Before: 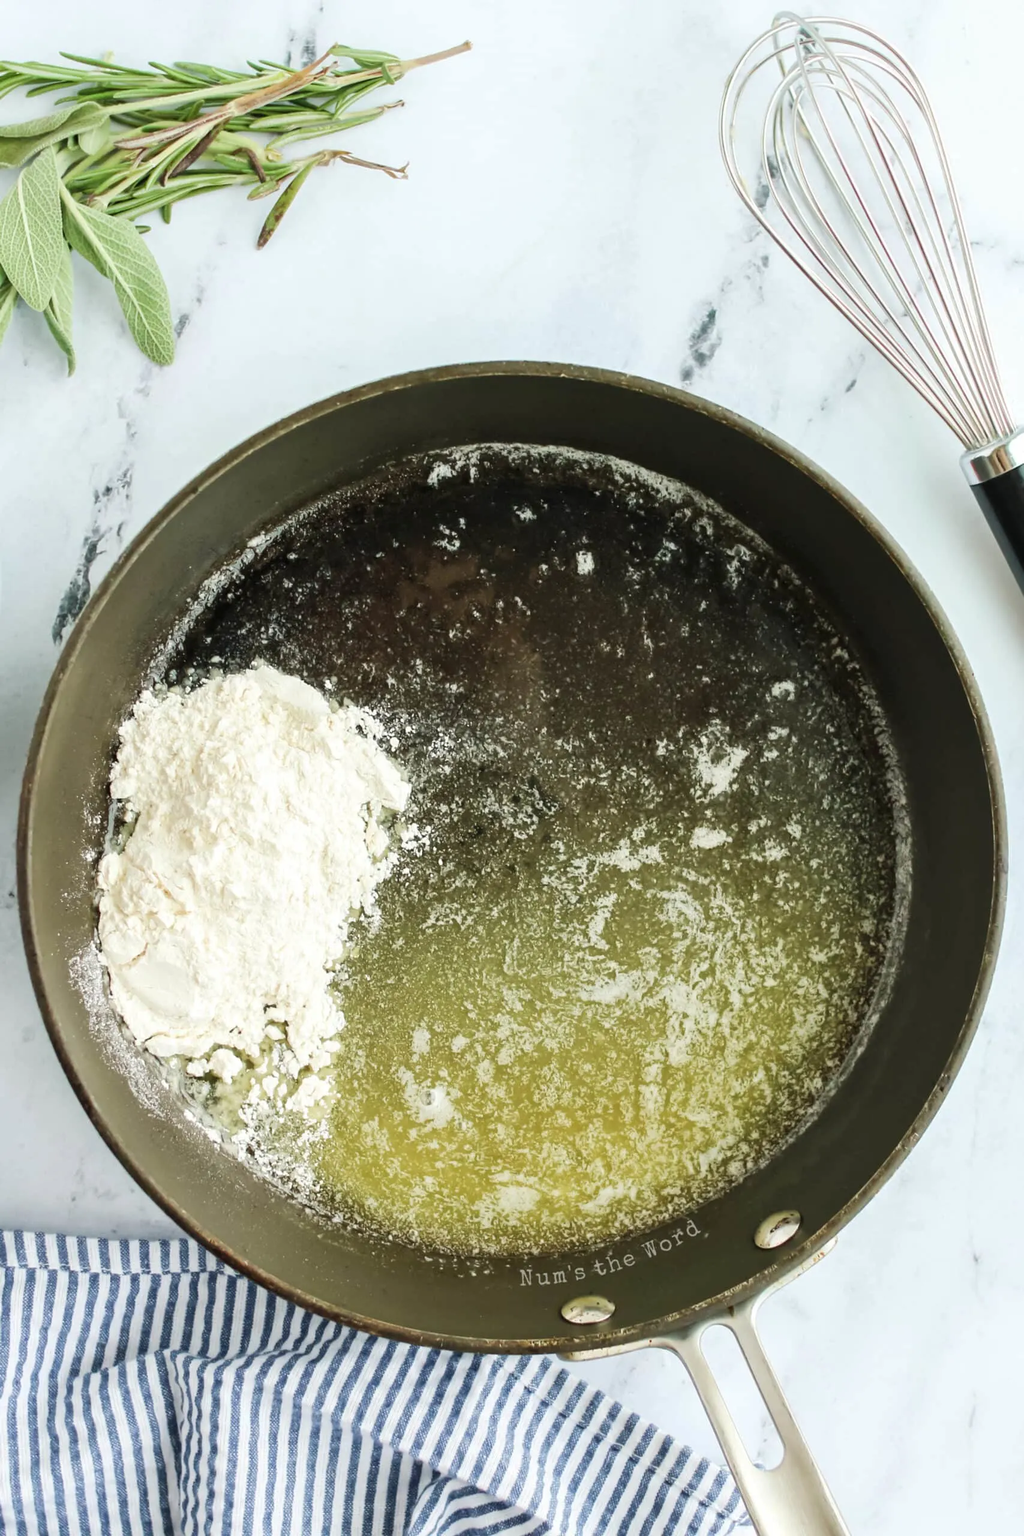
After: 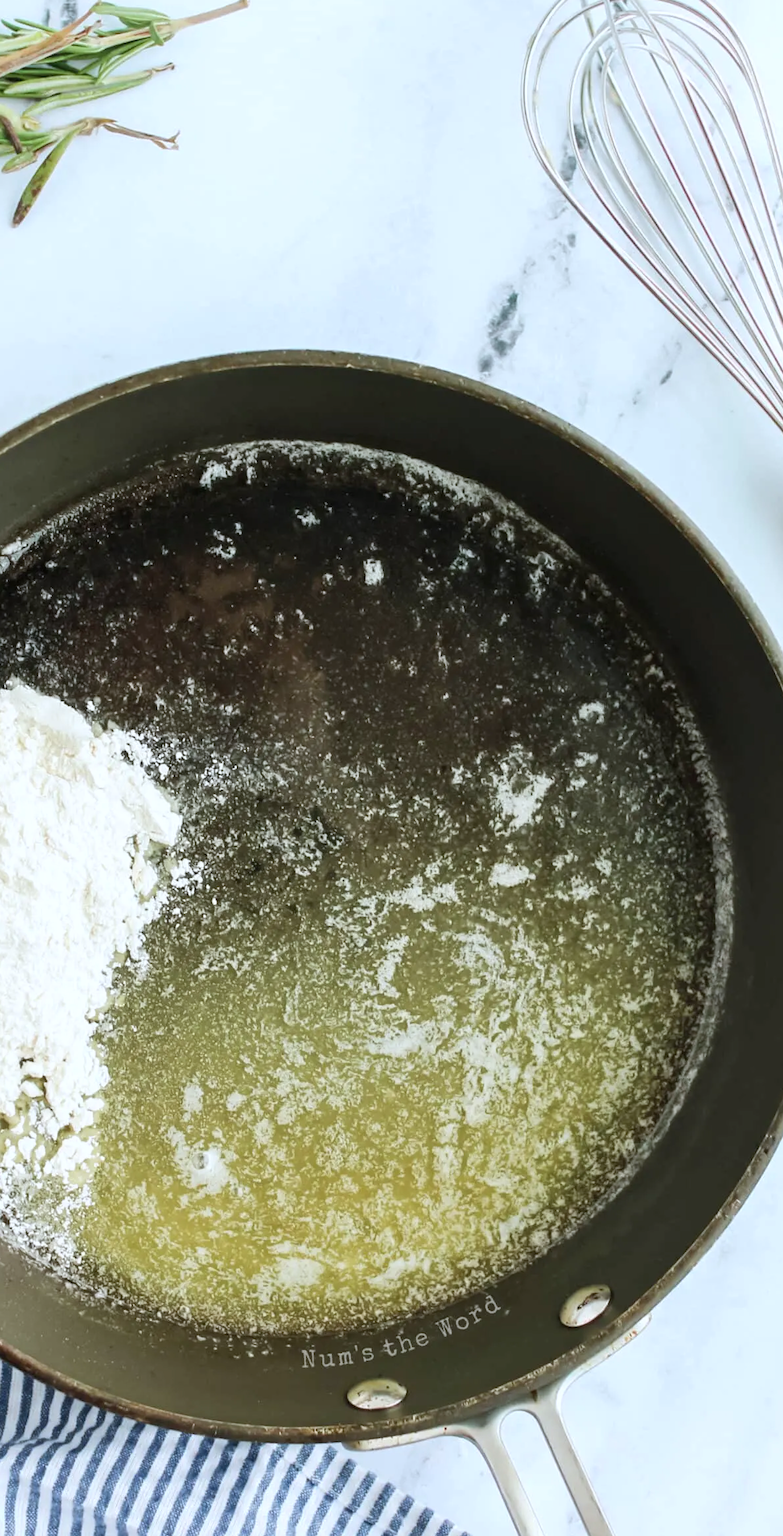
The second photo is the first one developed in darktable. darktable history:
color correction: highlights a* -0.772, highlights b* -8.92
crop and rotate: left 24.034%, top 2.838%, right 6.406%, bottom 6.299%
